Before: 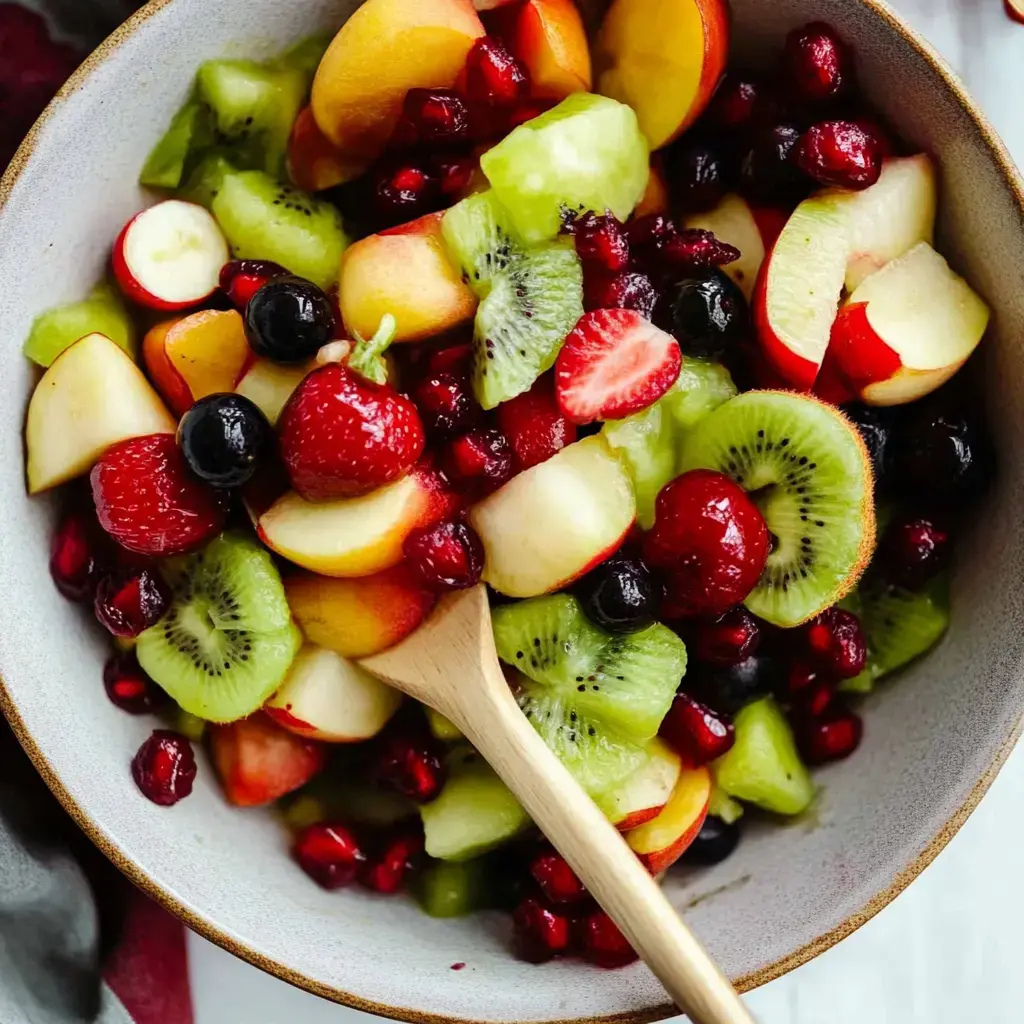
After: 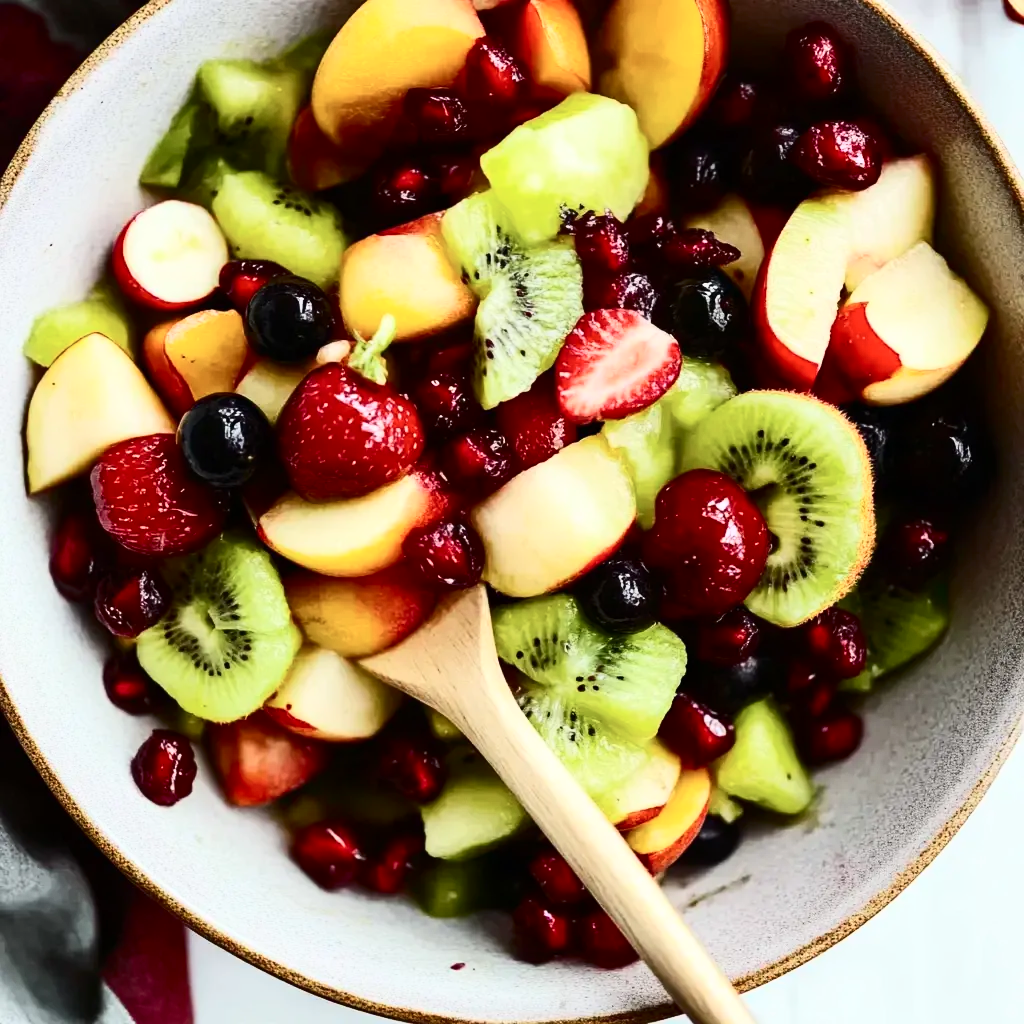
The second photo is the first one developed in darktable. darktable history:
contrast brightness saturation: contrast 0.391, brightness 0.102
